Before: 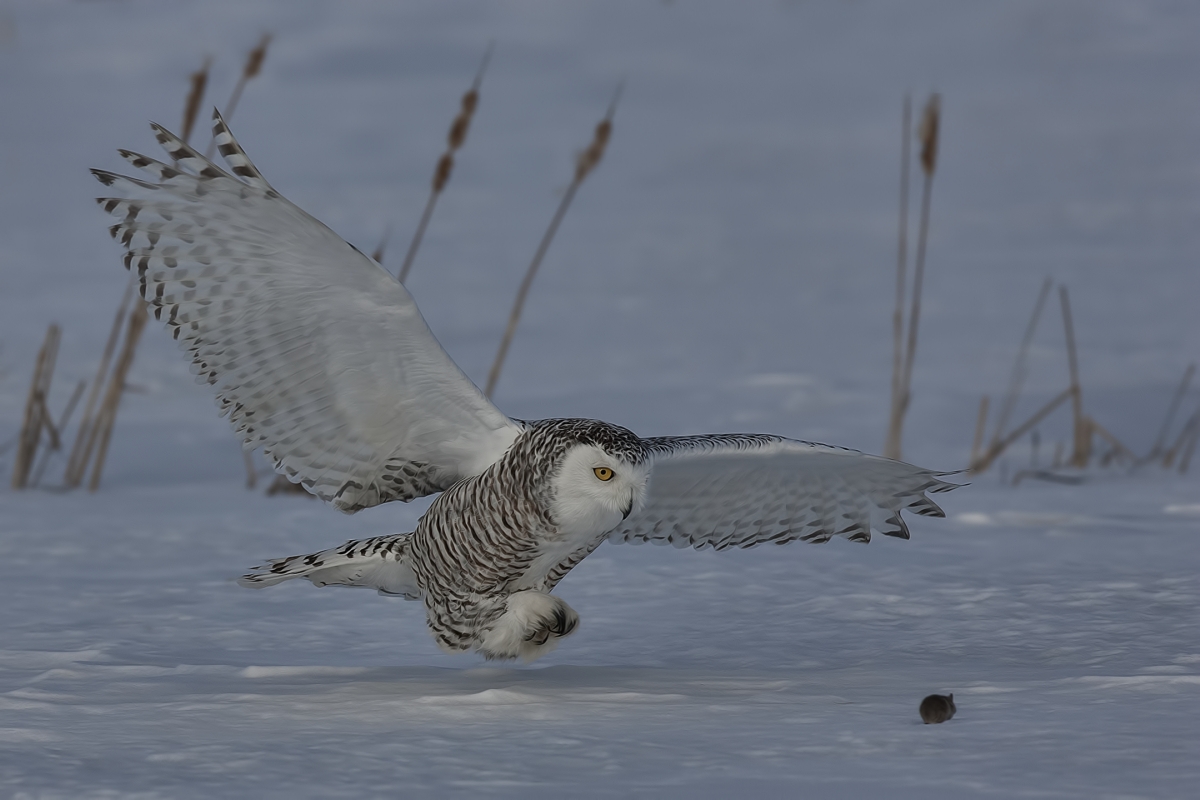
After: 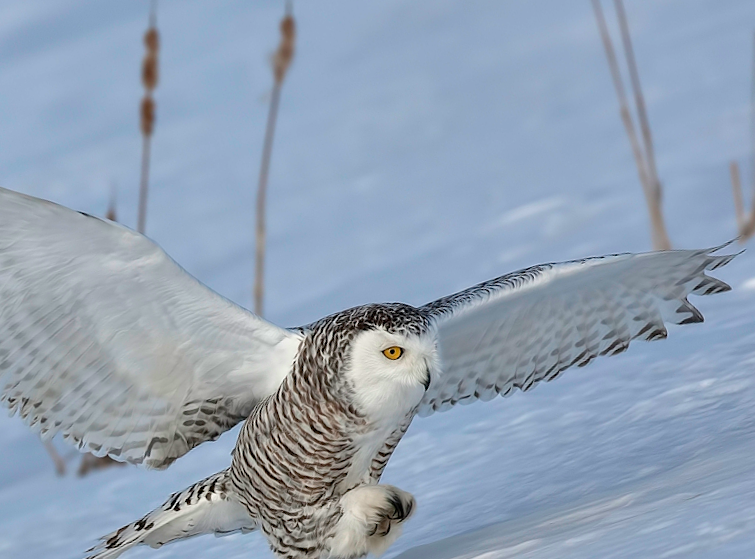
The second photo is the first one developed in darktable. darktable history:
crop and rotate: angle 17.89°, left 6.911%, right 4.188%, bottom 1.166%
color balance rgb: linear chroma grading › global chroma 15.362%, perceptual saturation grading › global saturation 0.595%, global vibrance 9.395%
exposure: black level correction 0.001, exposure 1.116 EV, compensate highlight preservation false
